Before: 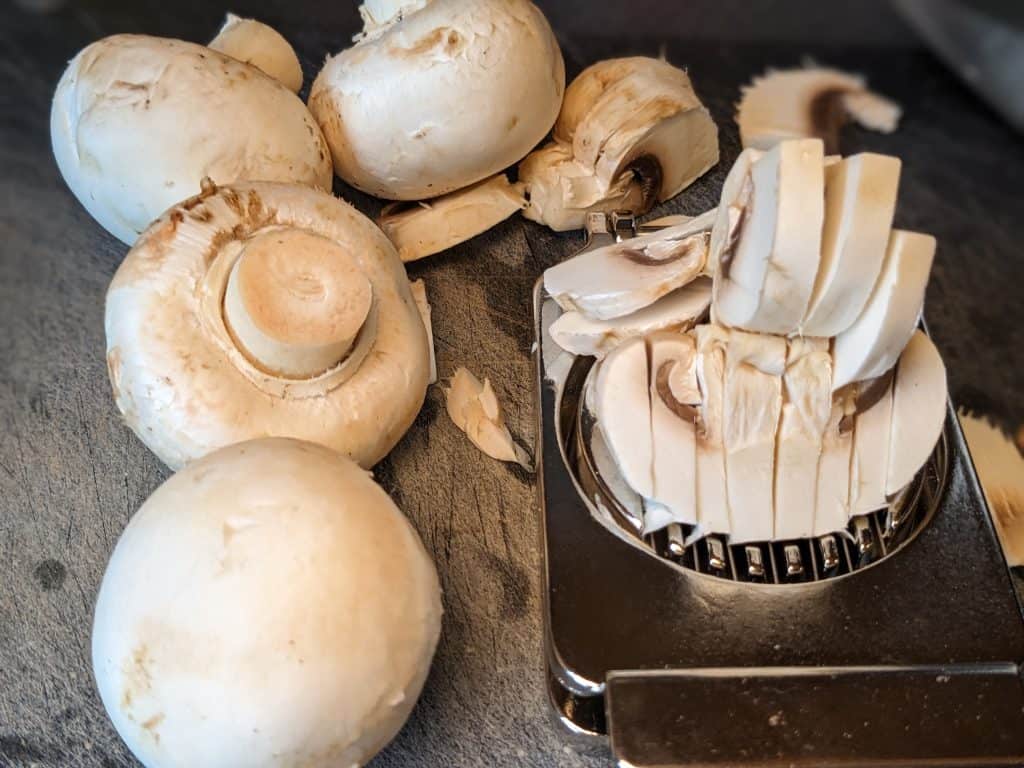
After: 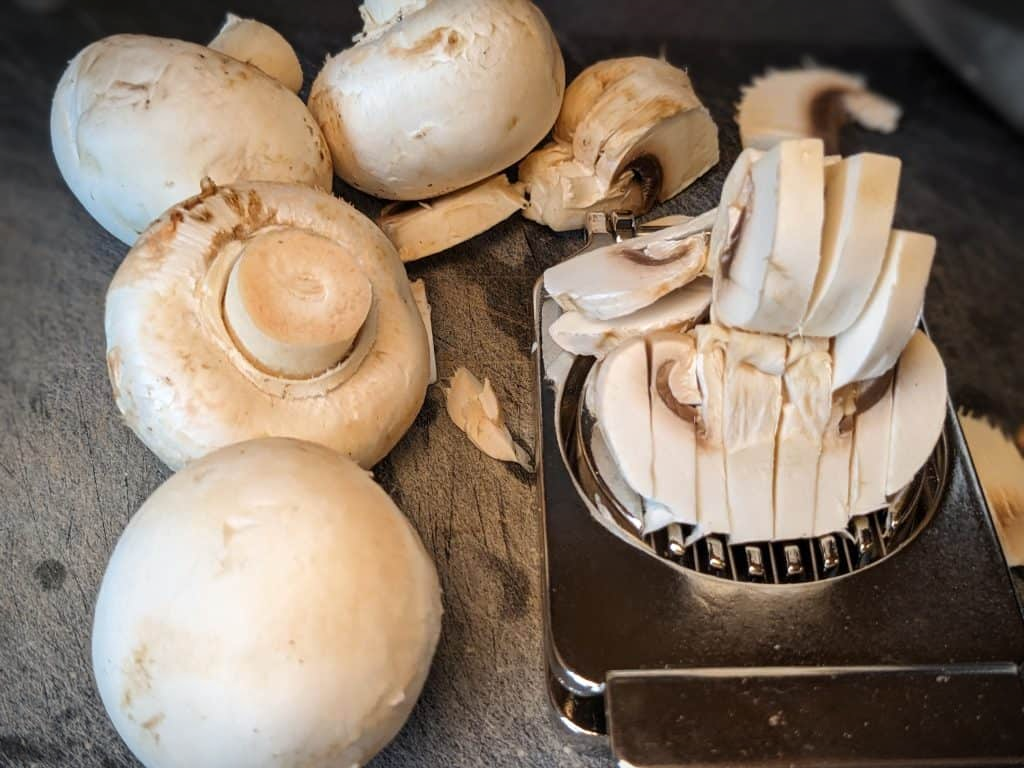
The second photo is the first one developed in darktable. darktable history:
vignetting: fall-off start 100.29%, width/height ratio 1.309
